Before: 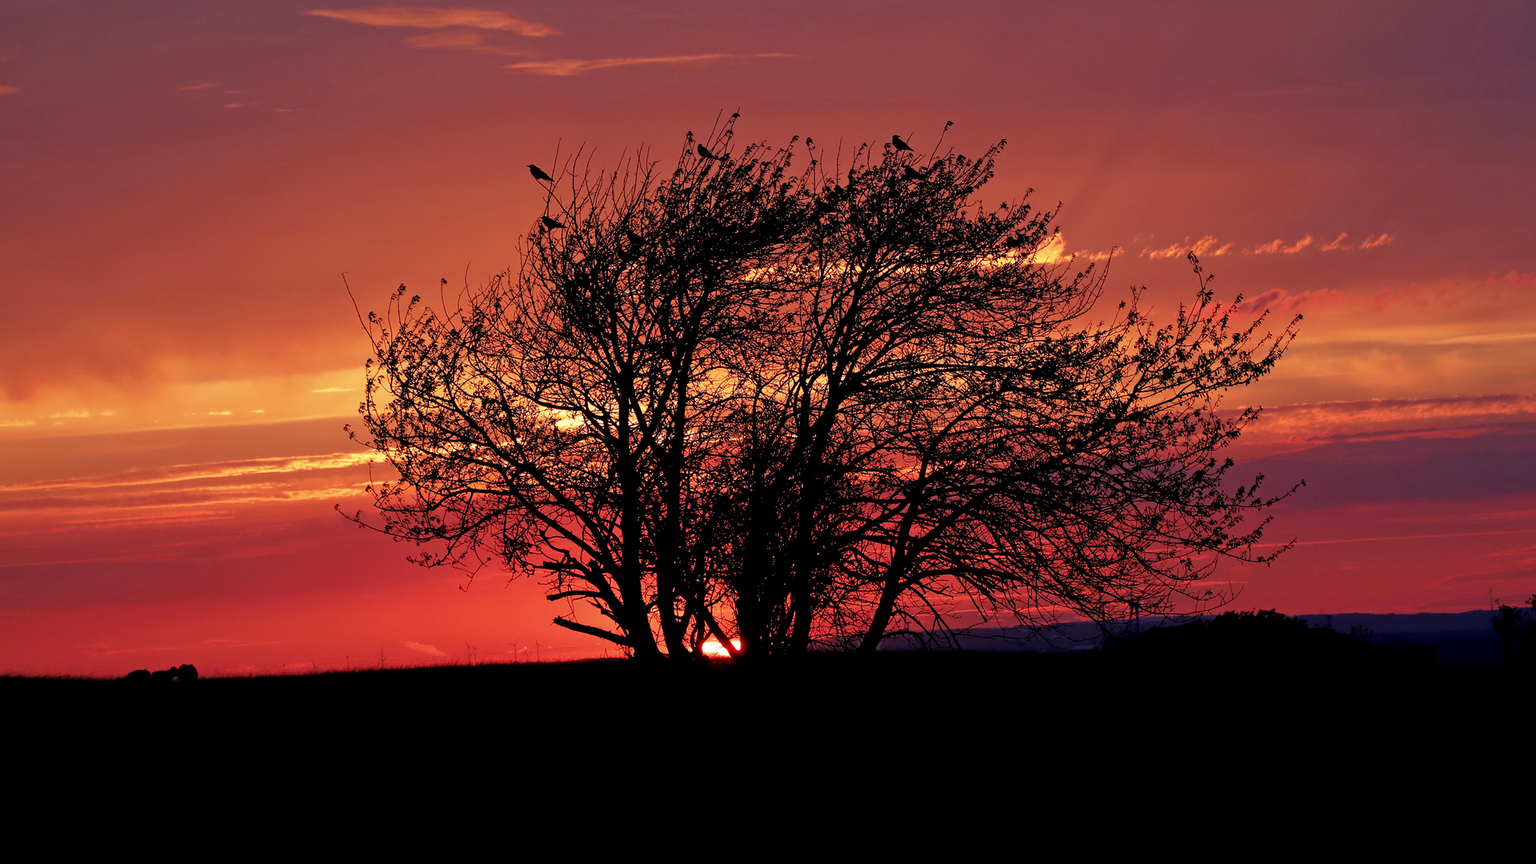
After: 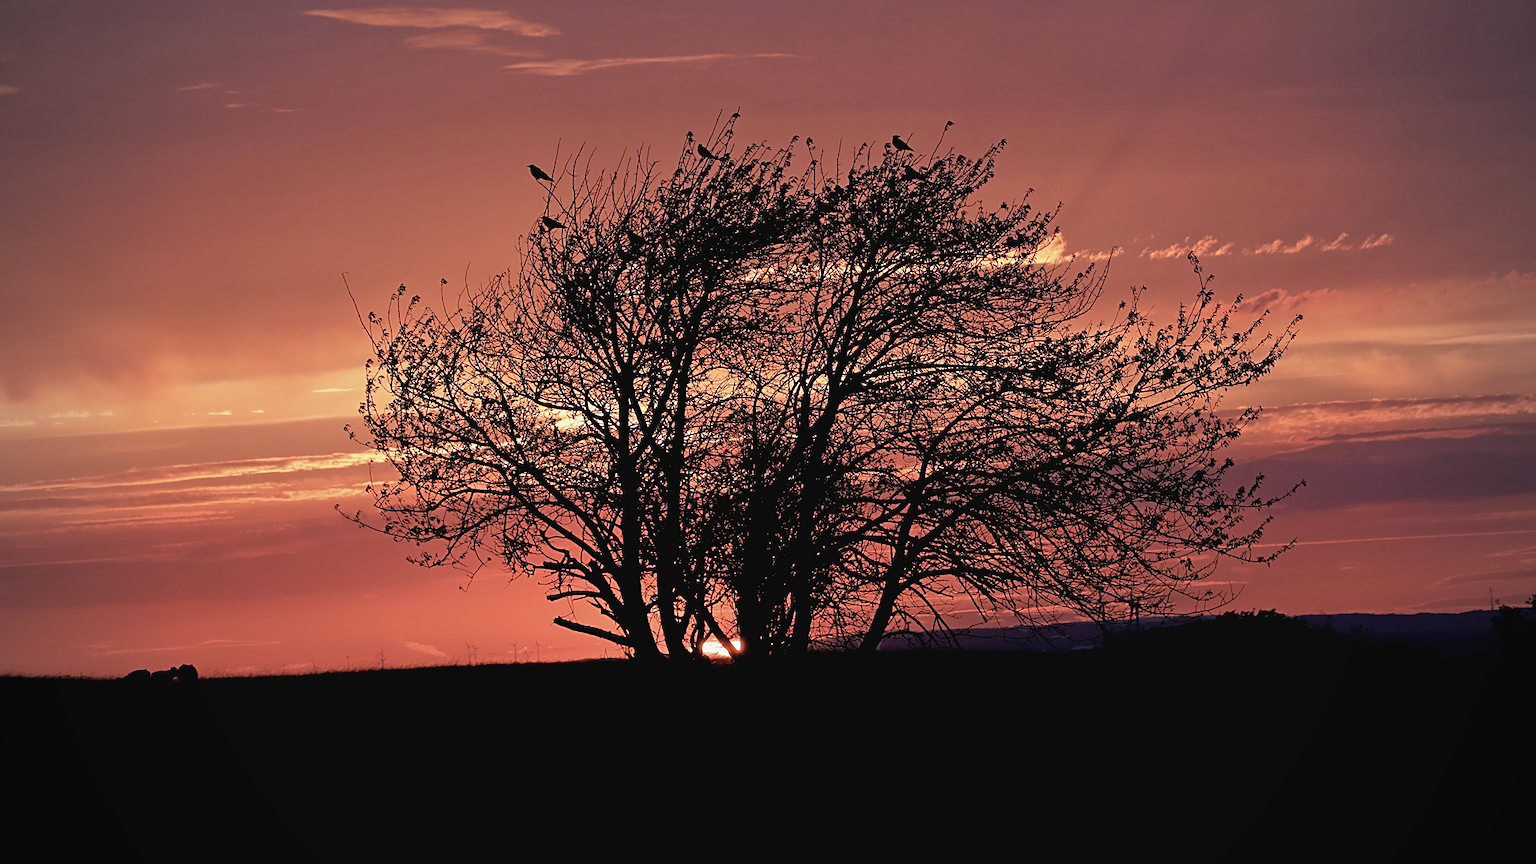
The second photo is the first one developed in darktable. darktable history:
vignetting: on, module defaults
sharpen: on, module defaults
contrast brightness saturation: contrast -0.064, saturation -0.406
